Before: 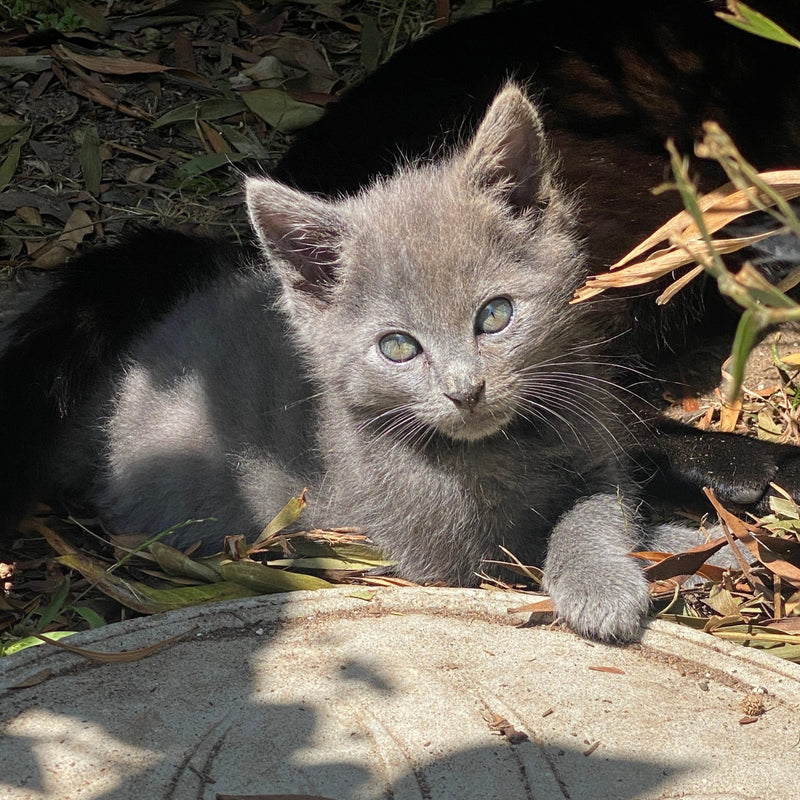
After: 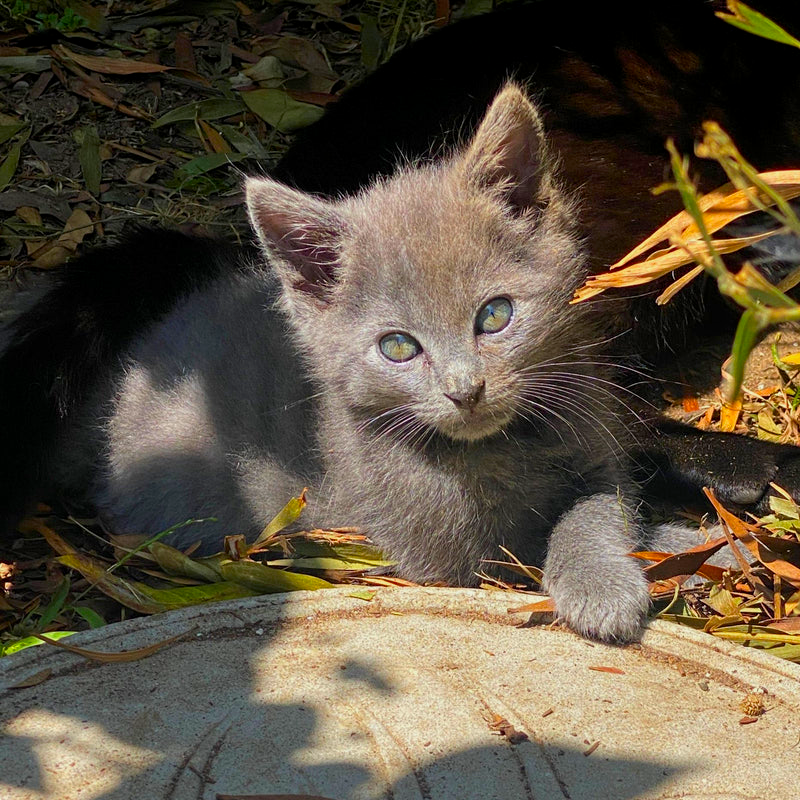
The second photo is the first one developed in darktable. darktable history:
exposure: black level correction 0.001, exposure -0.2 EV, compensate highlight preservation false
color balance rgb: perceptual saturation grading › global saturation 30%, global vibrance 10%
color correction: saturation 1.34
